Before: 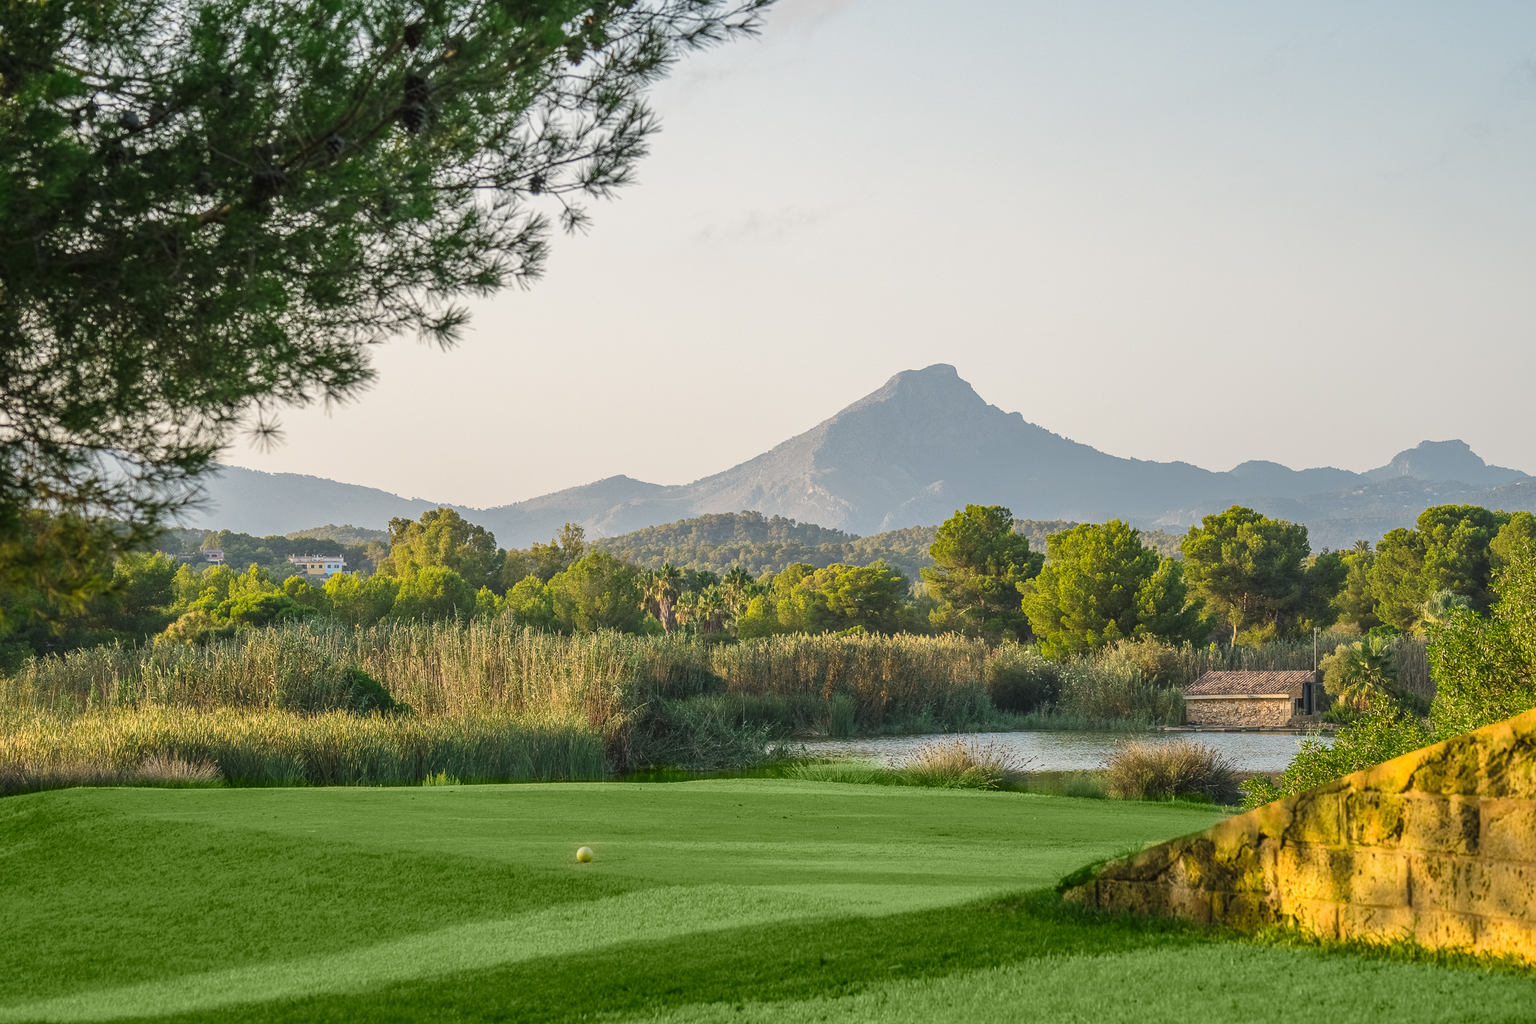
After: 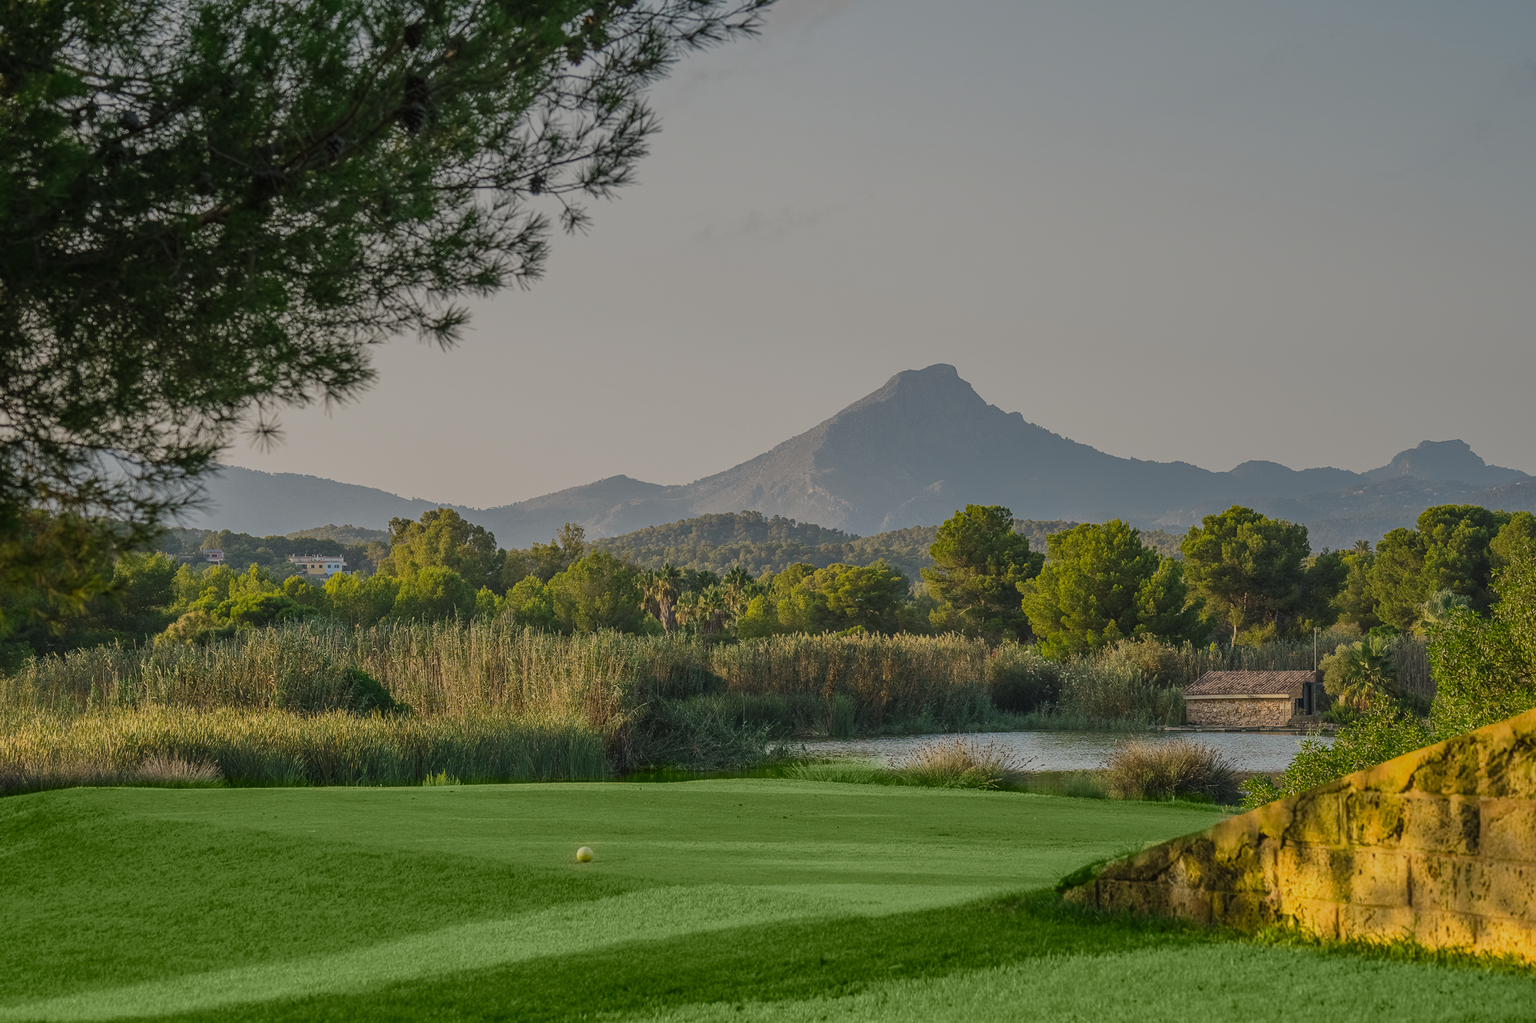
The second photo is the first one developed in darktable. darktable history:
graduated density: rotation 5.63°, offset 76.9
